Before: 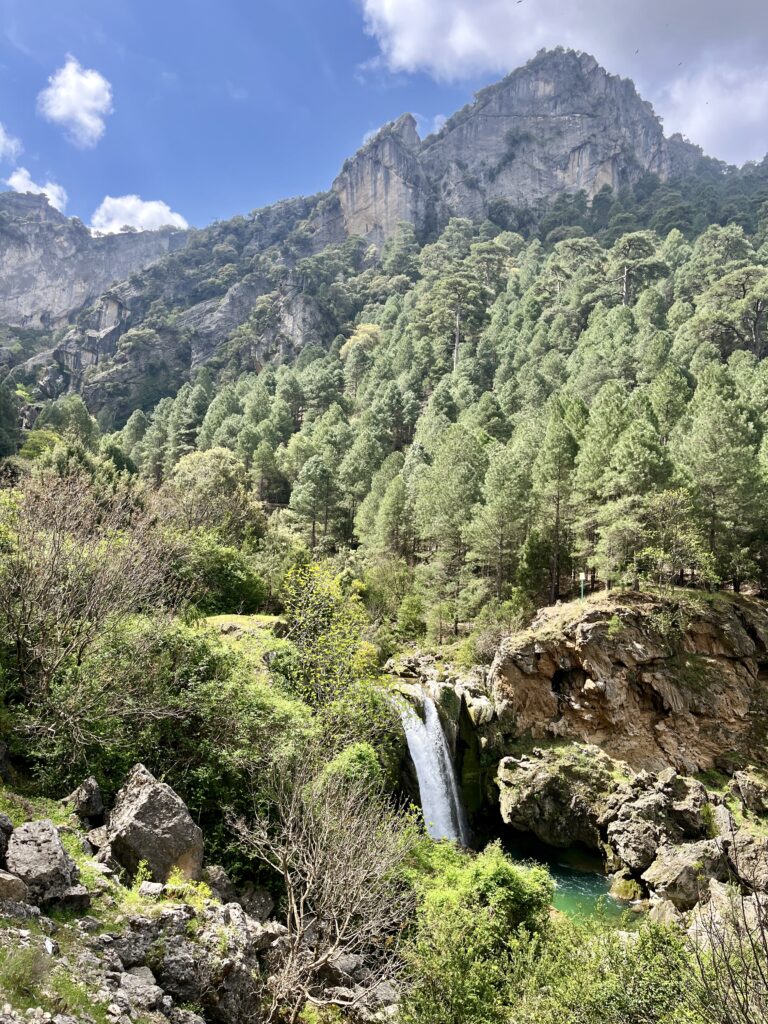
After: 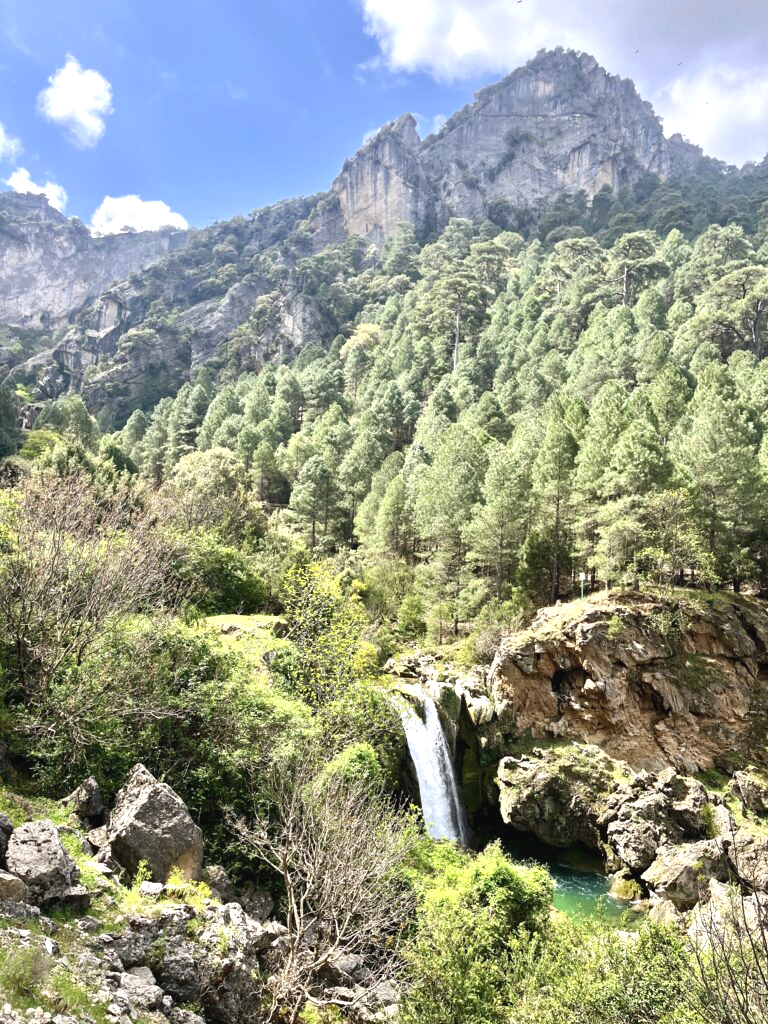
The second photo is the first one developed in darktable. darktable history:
exposure: black level correction -0.002, exposure 0.539 EV, compensate exposure bias true, compensate highlight preservation false
